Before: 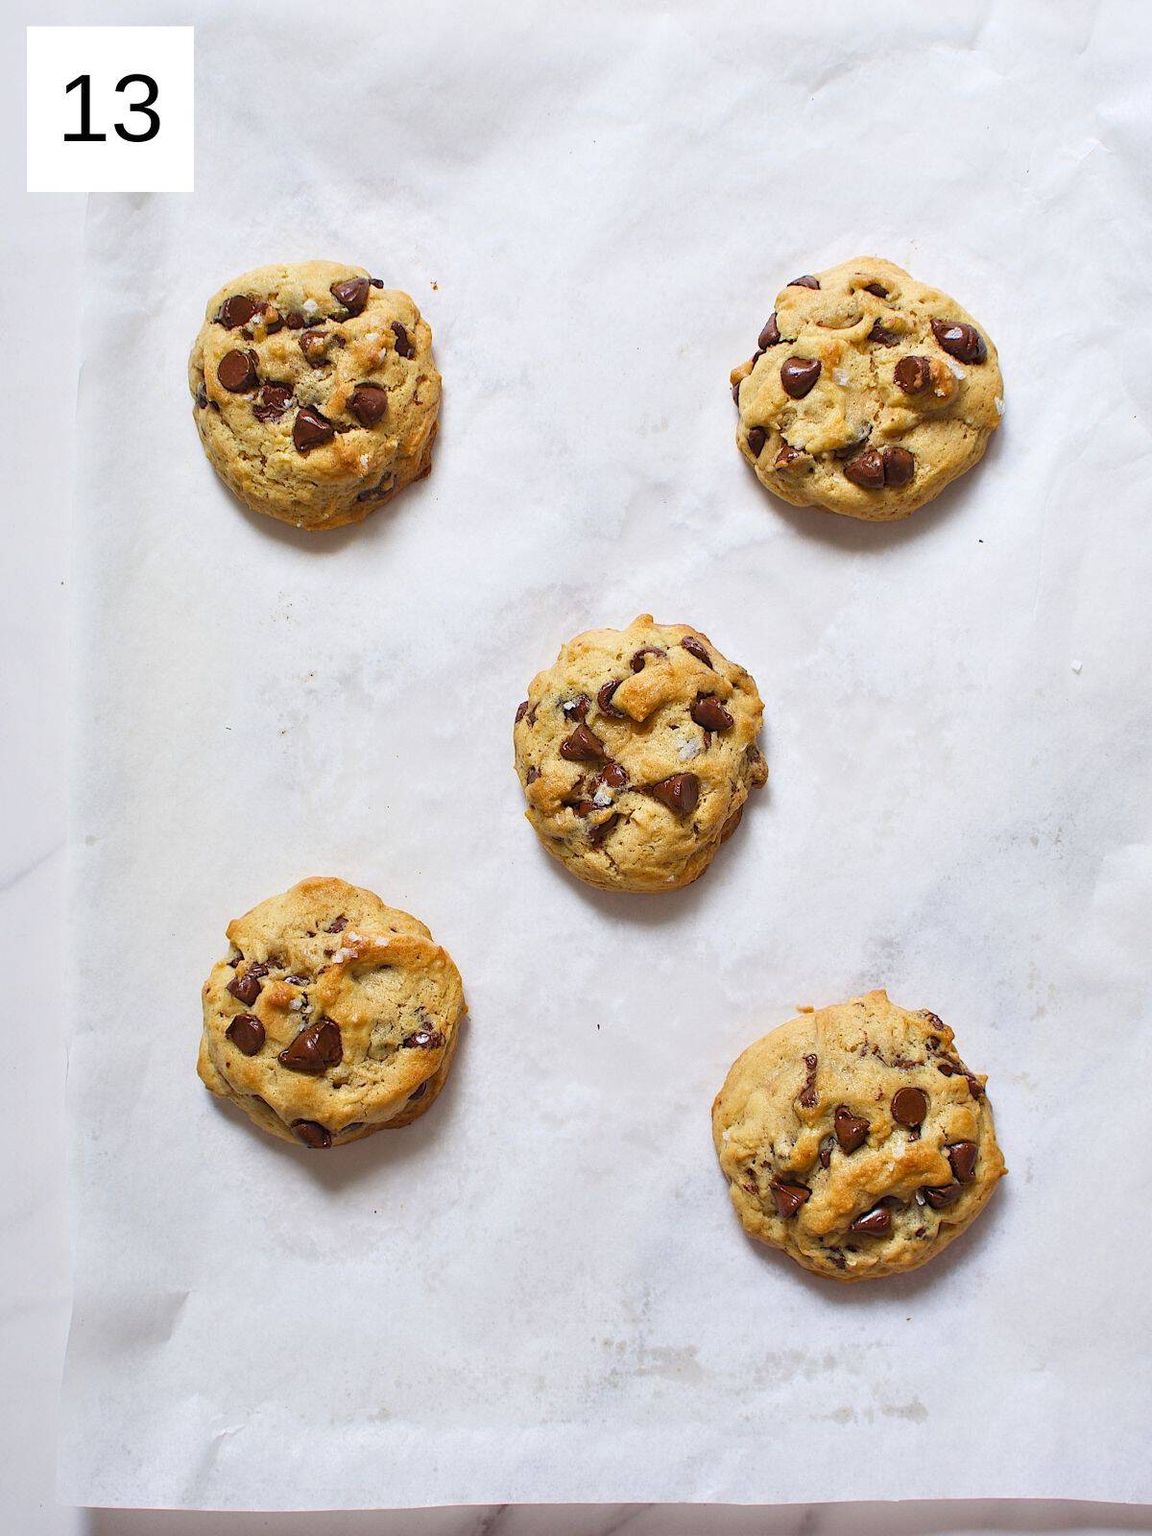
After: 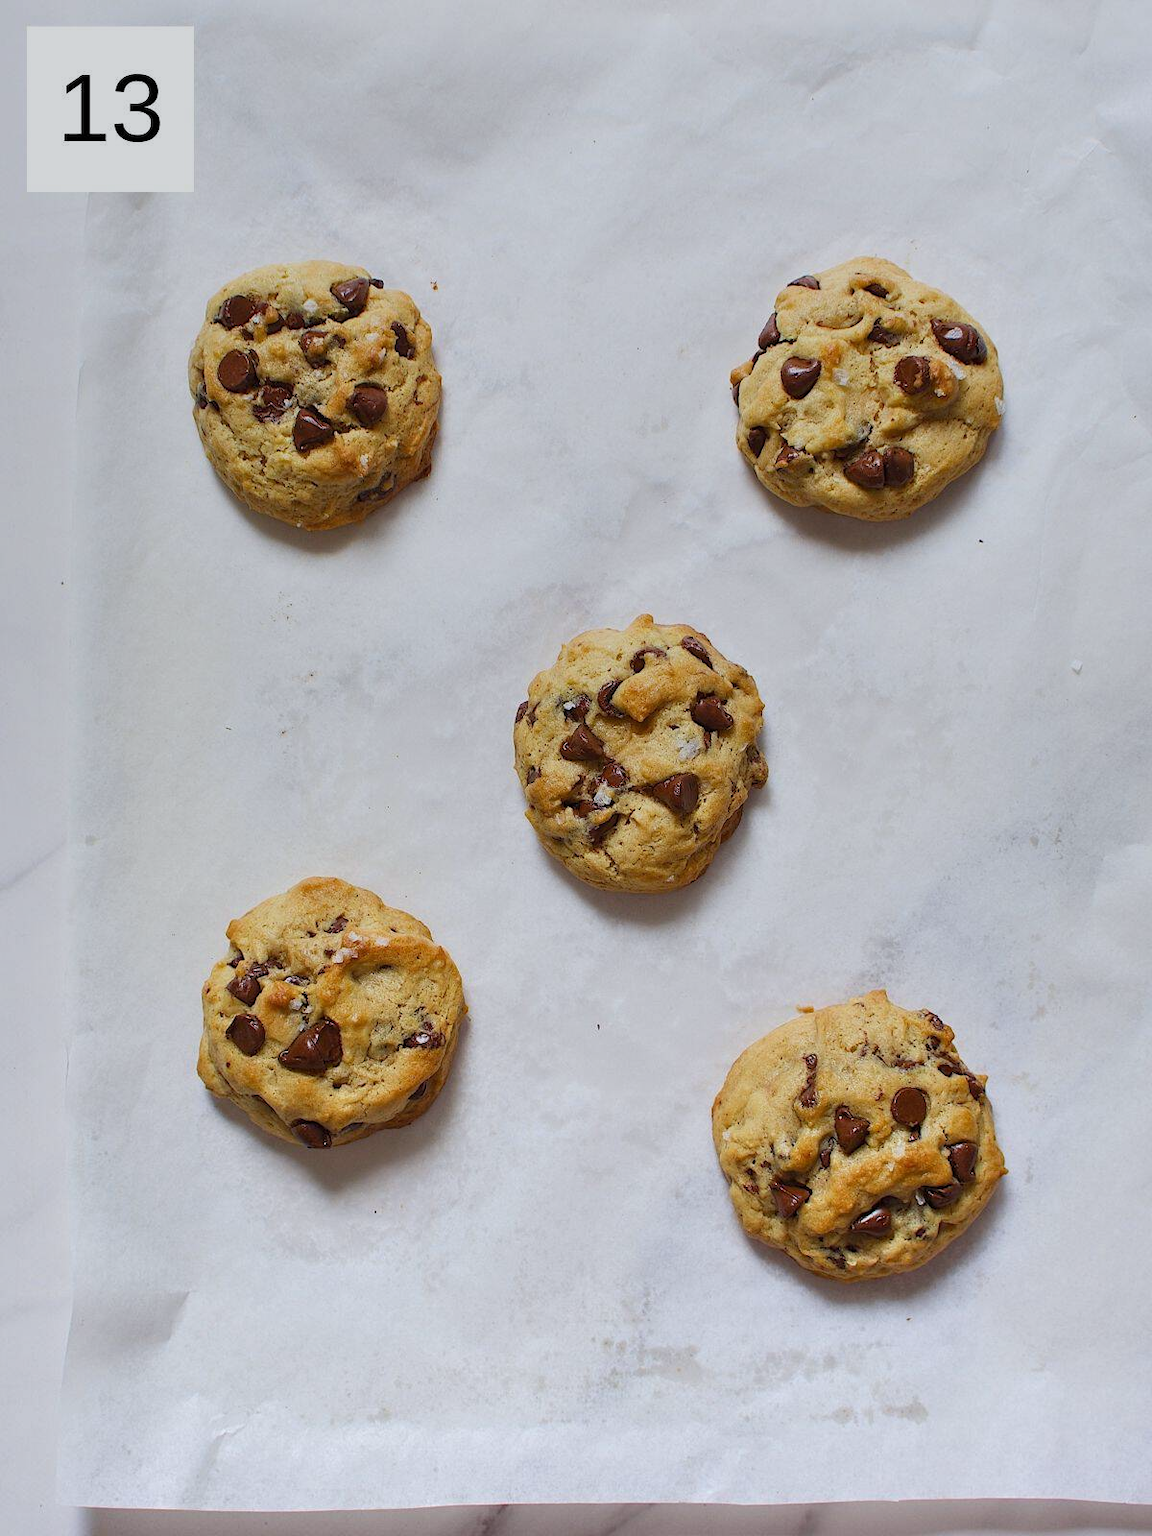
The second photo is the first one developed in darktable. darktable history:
white balance: red 0.986, blue 1.01
graduated density: rotation 5.63°, offset 76.9
